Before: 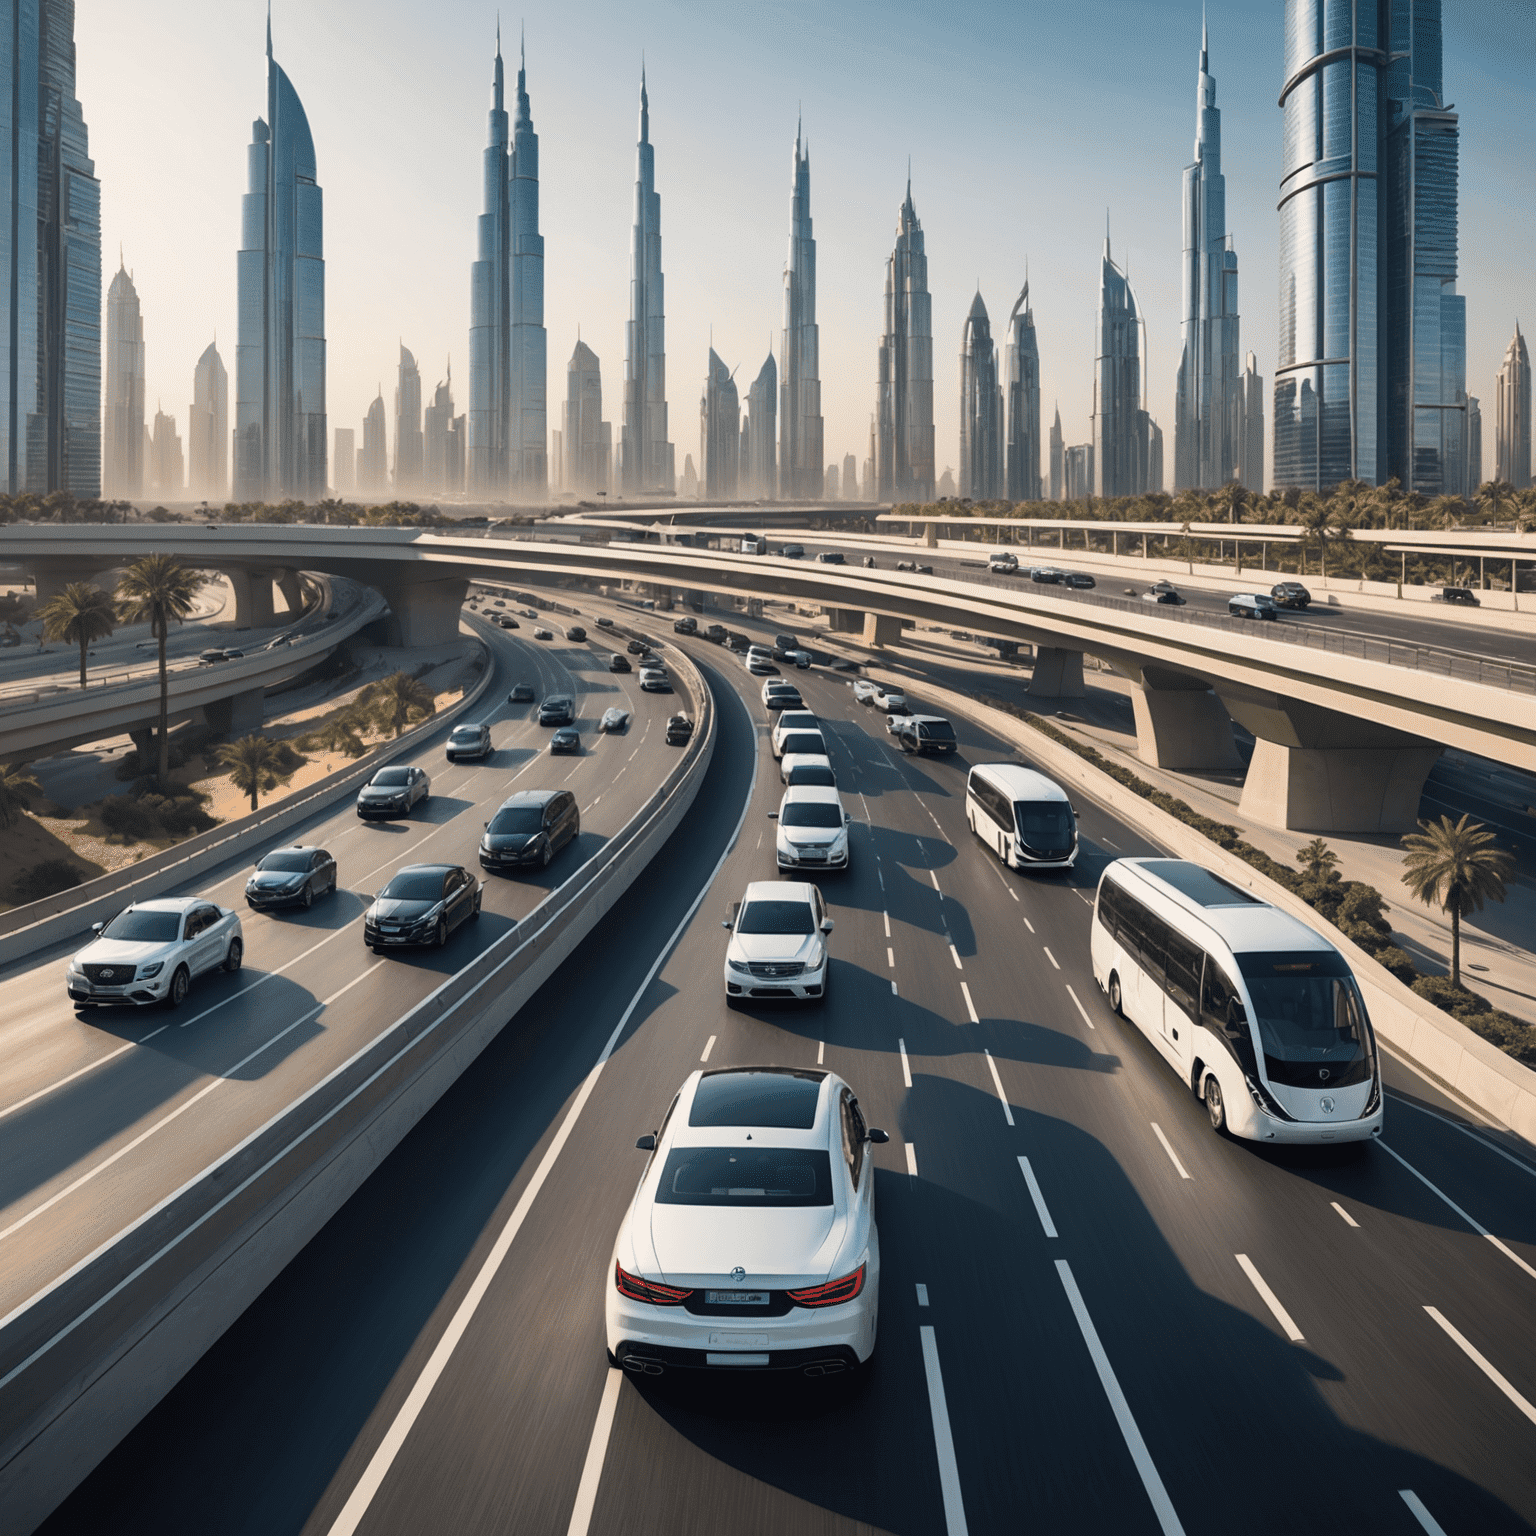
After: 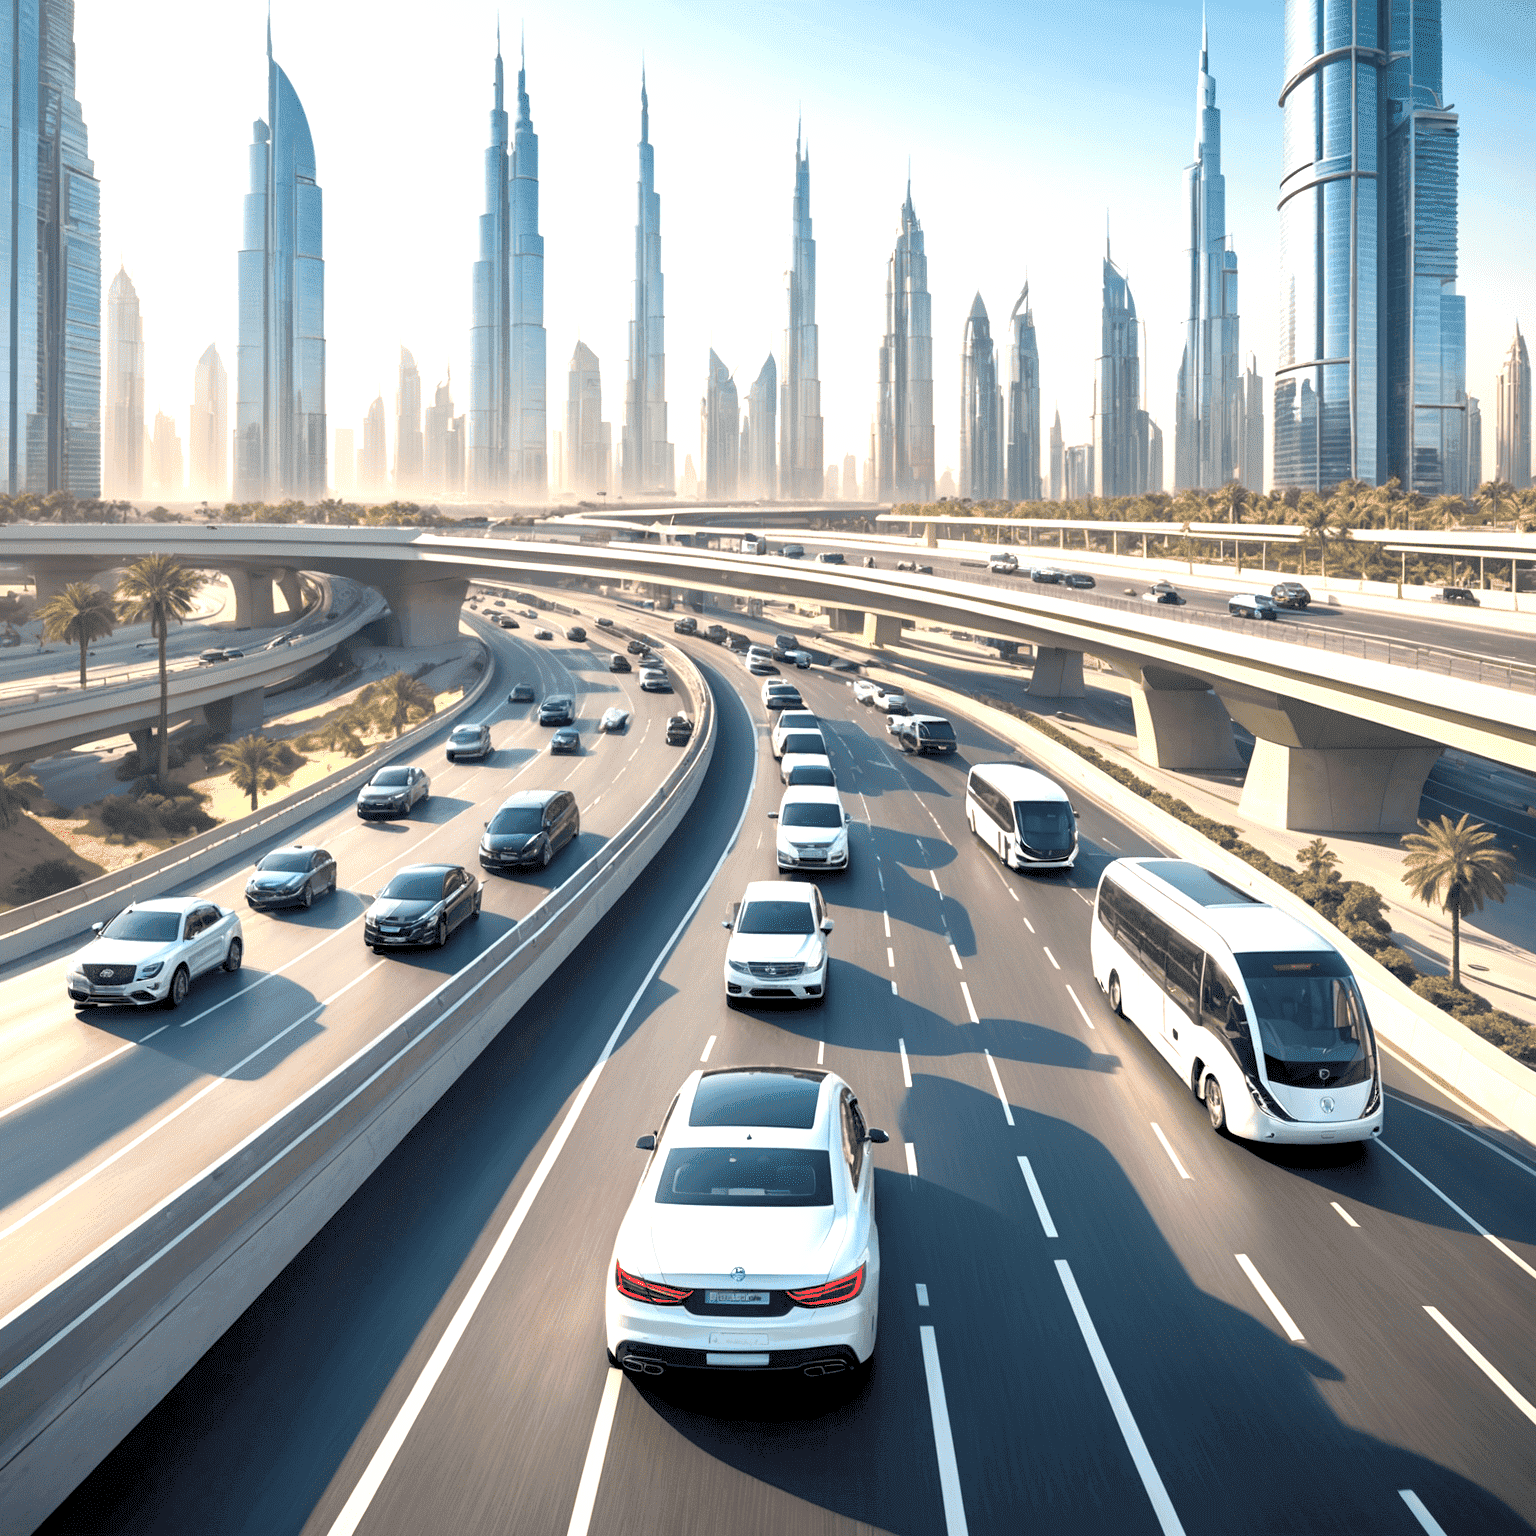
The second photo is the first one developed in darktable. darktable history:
levels: black 3.83%, white 90.64%, levels [0.044, 0.416, 0.908]
exposure: black level correction 0, exposure 0.7 EV, compensate exposure bias true, compensate highlight preservation false
